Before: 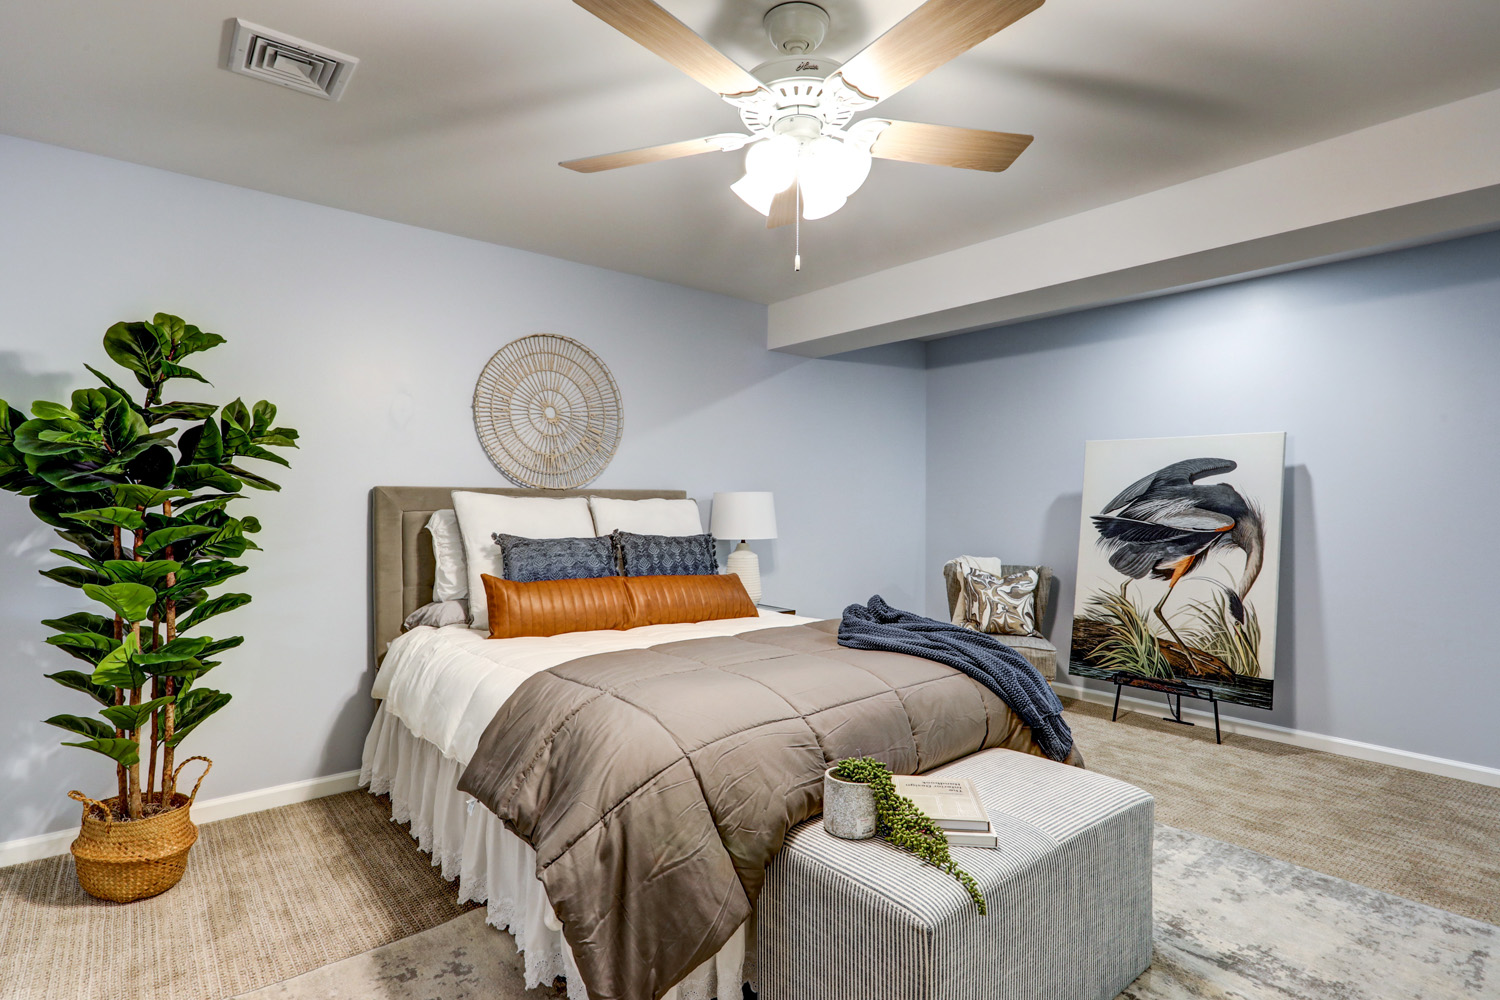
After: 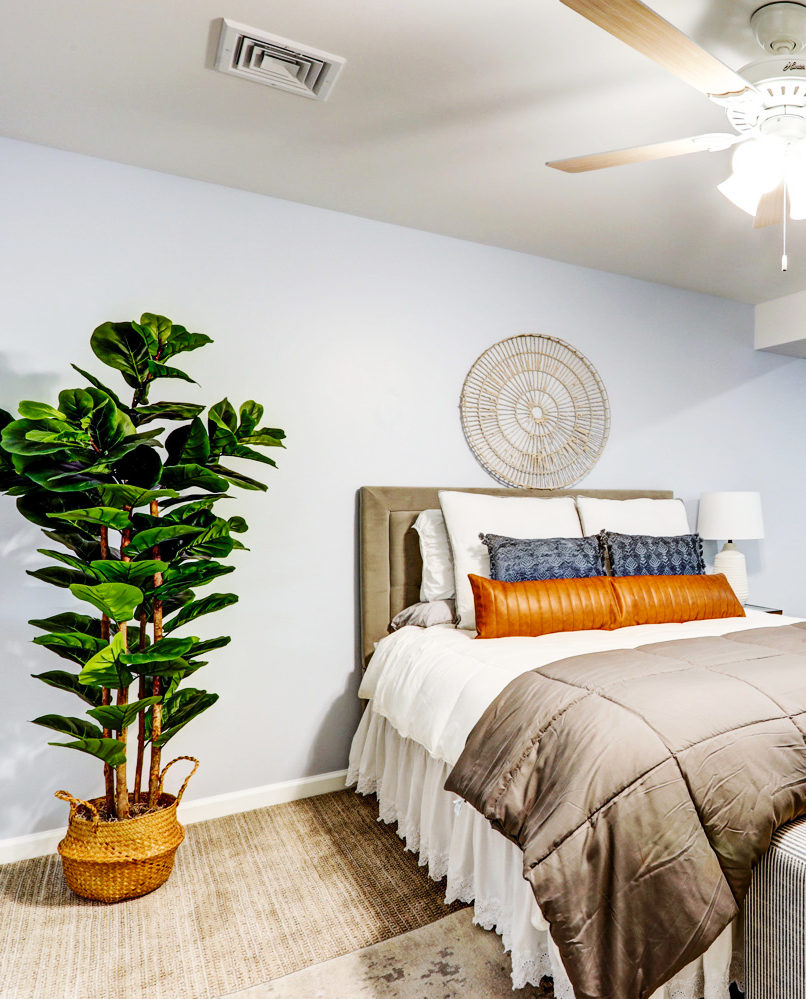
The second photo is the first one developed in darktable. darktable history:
base curve: curves: ch0 [(0, 0) (0.032, 0.025) (0.121, 0.166) (0.206, 0.329) (0.605, 0.79) (1, 1)], preserve colors none
crop: left 0.925%, right 45.333%, bottom 0.084%
